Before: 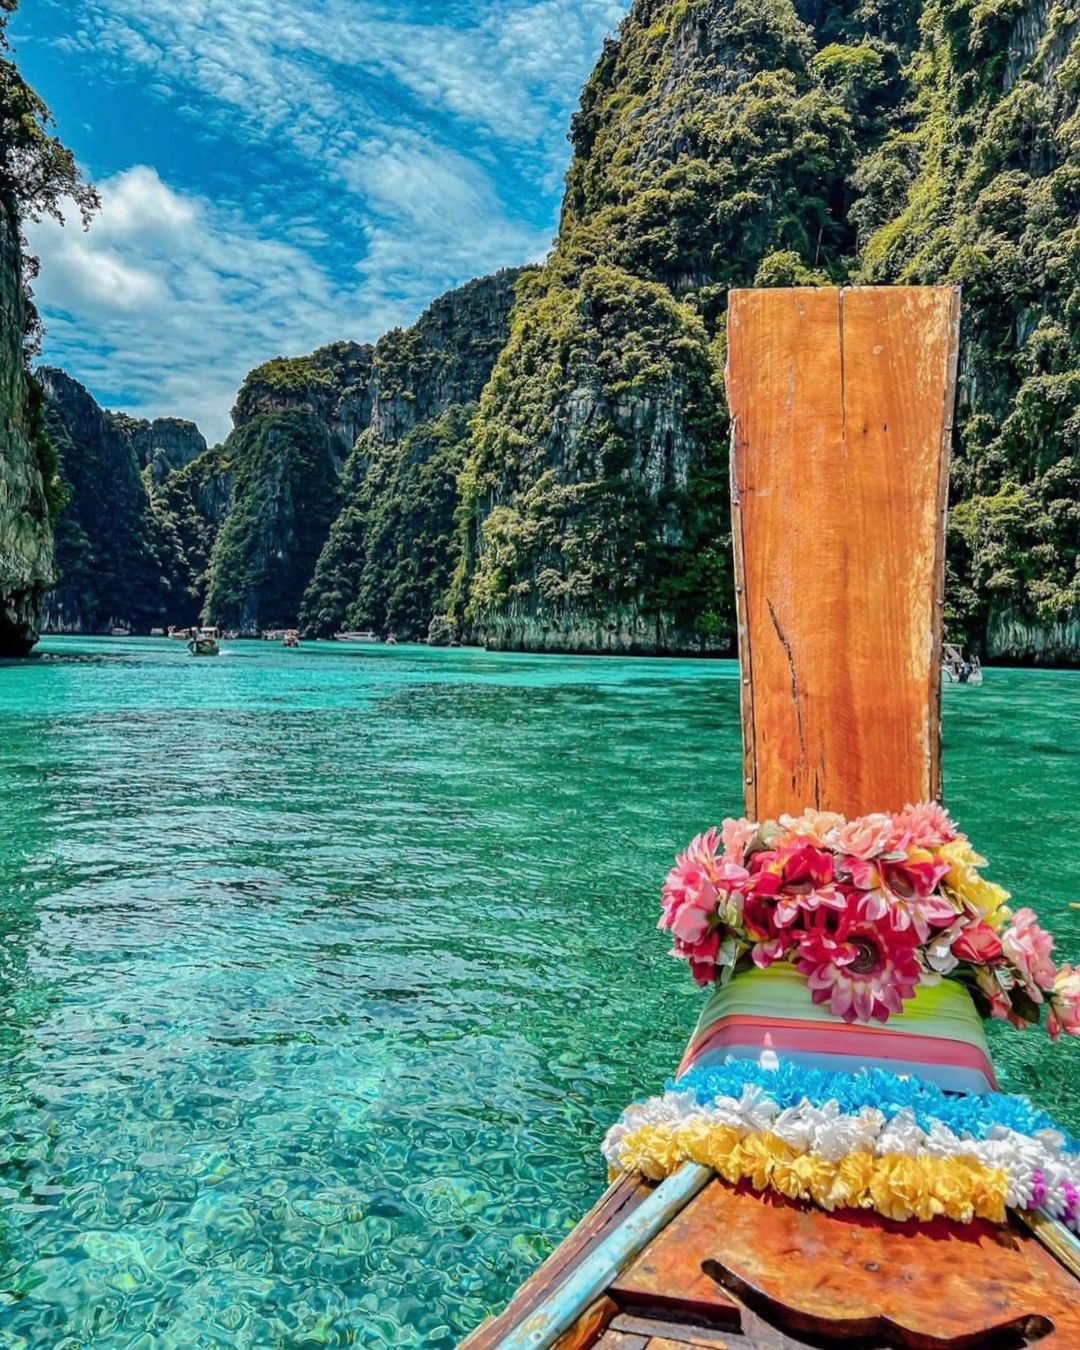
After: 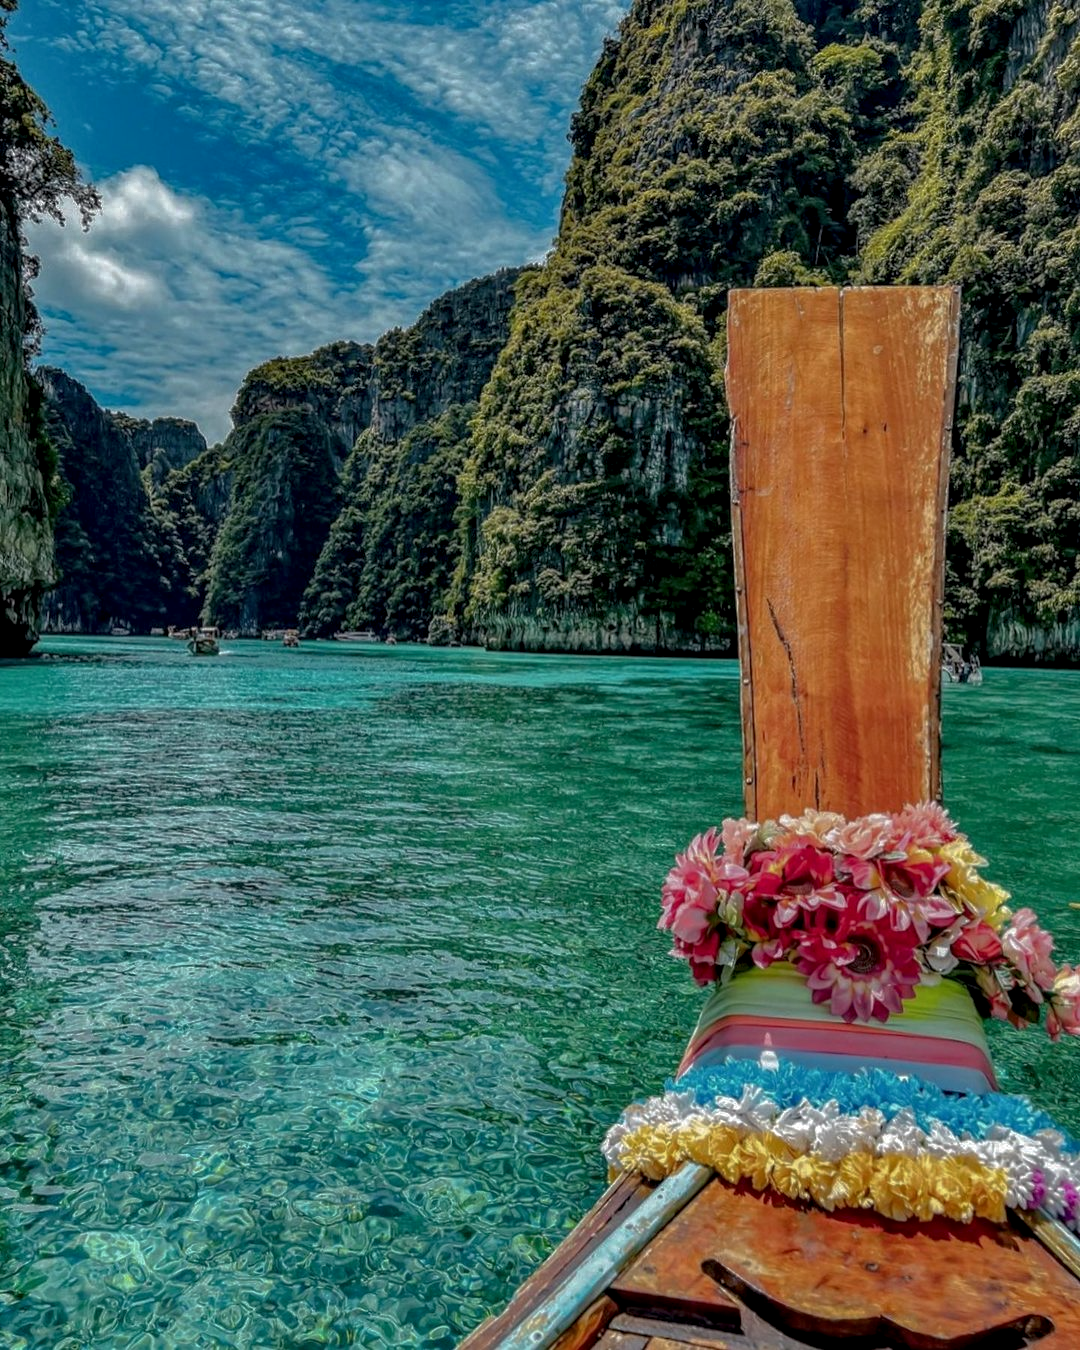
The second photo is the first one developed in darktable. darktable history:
base curve: curves: ch0 [(0, 0) (0.841, 0.609) (1, 1)]
local contrast: highlights 35%, detail 135%
